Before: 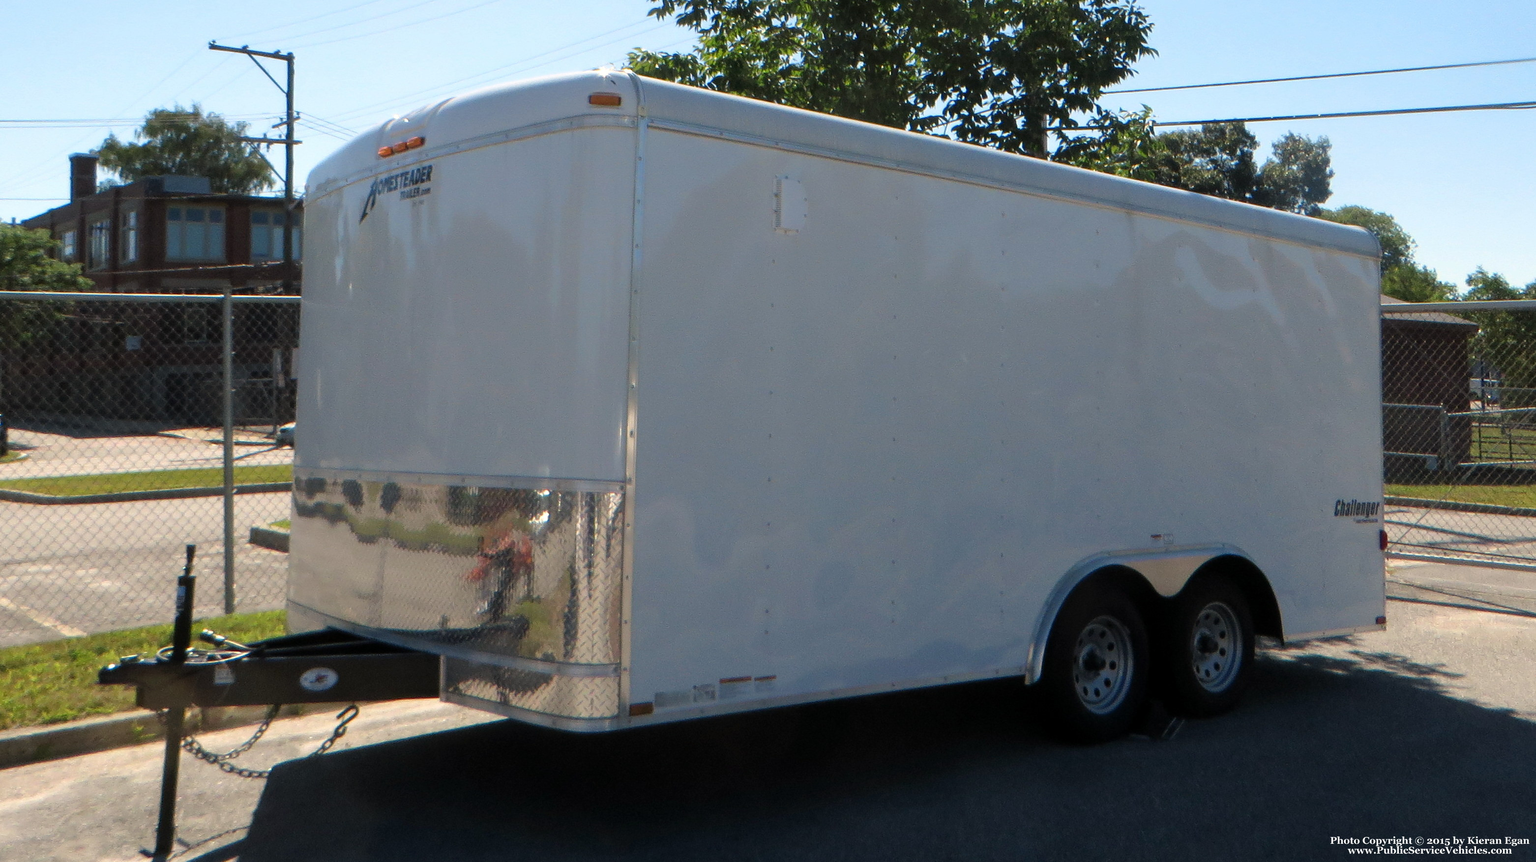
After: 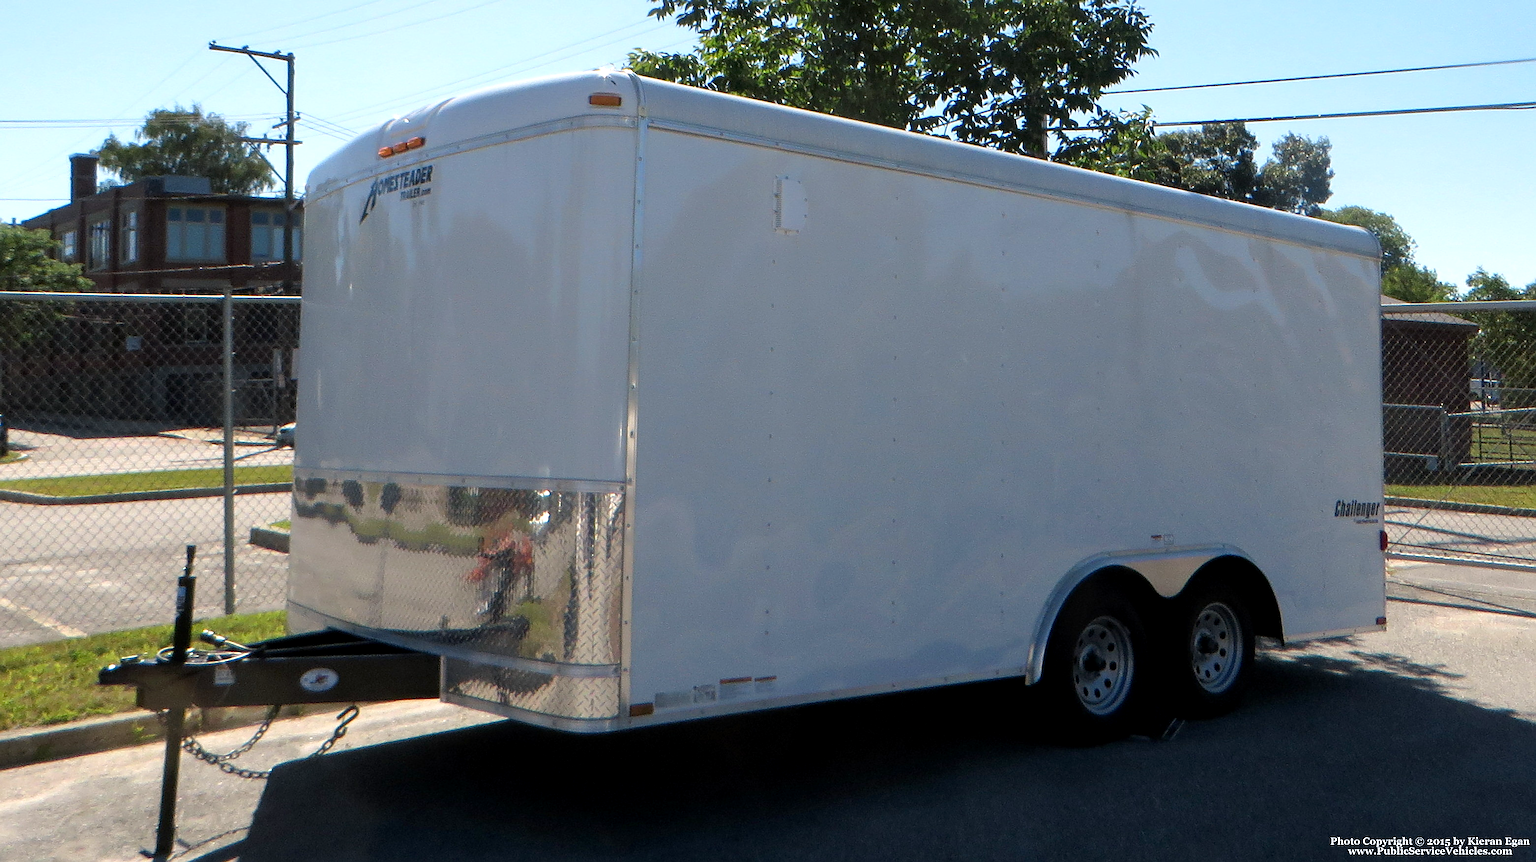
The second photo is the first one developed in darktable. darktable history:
exposure: black level correction 0.002, exposure 0.15 EV, compensate highlight preservation false
white balance: red 0.98, blue 1.034
sharpen: on, module defaults
